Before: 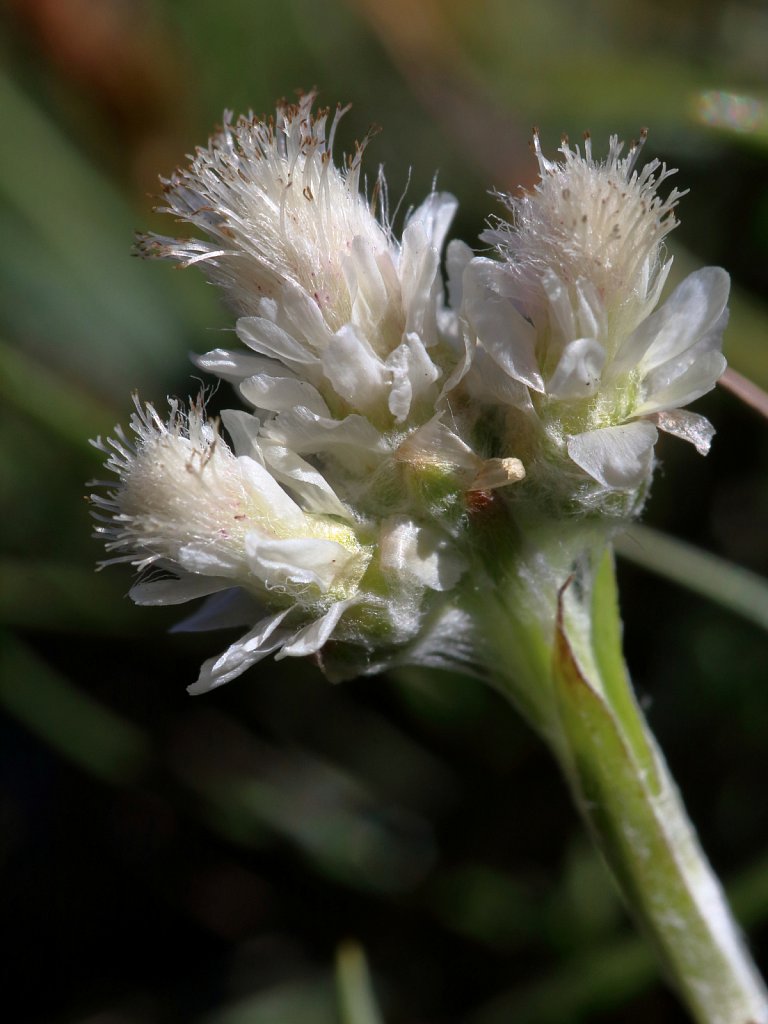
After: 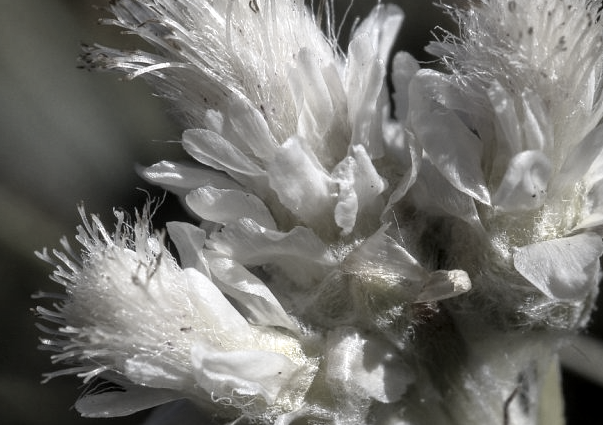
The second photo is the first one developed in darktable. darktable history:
crop: left 7.036%, top 18.398%, right 14.379%, bottom 40.043%
local contrast: on, module defaults
contrast brightness saturation: contrast 0.1, saturation -0.3
color correction: saturation 0.2
color contrast: green-magenta contrast 1.12, blue-yellow contrast 1.95, unbound 0
